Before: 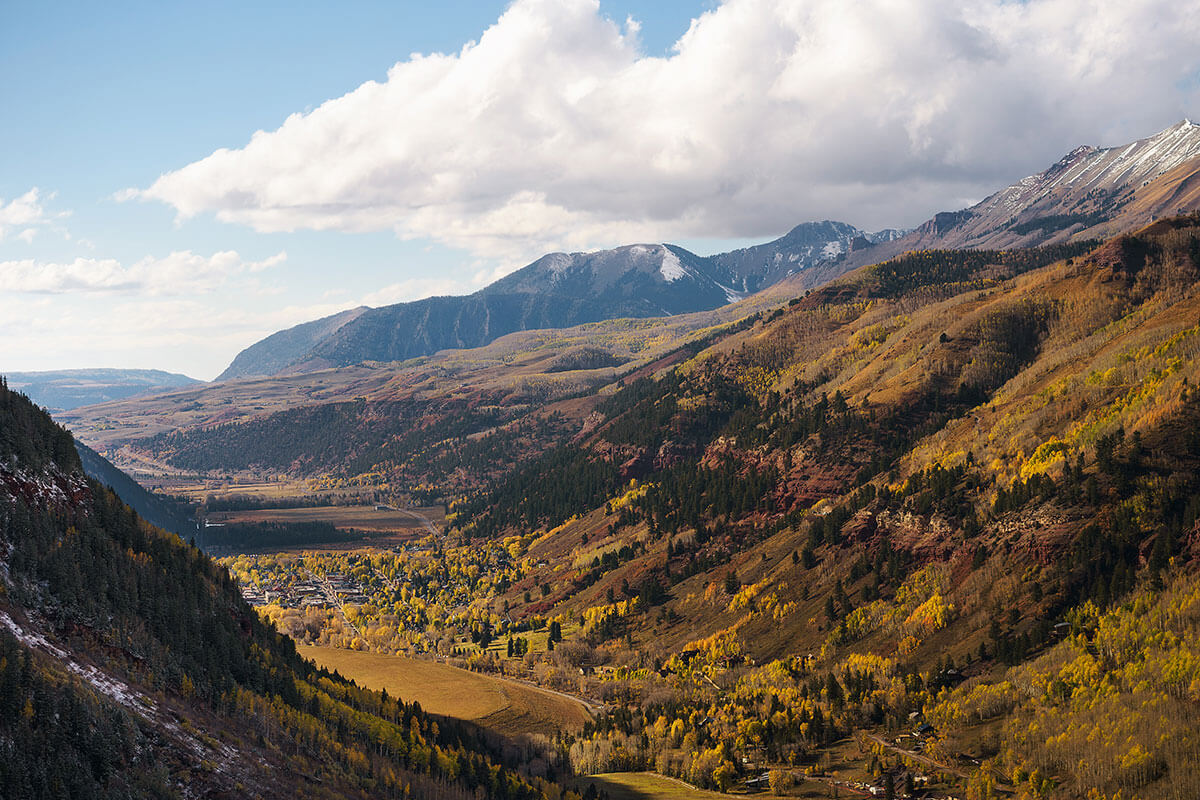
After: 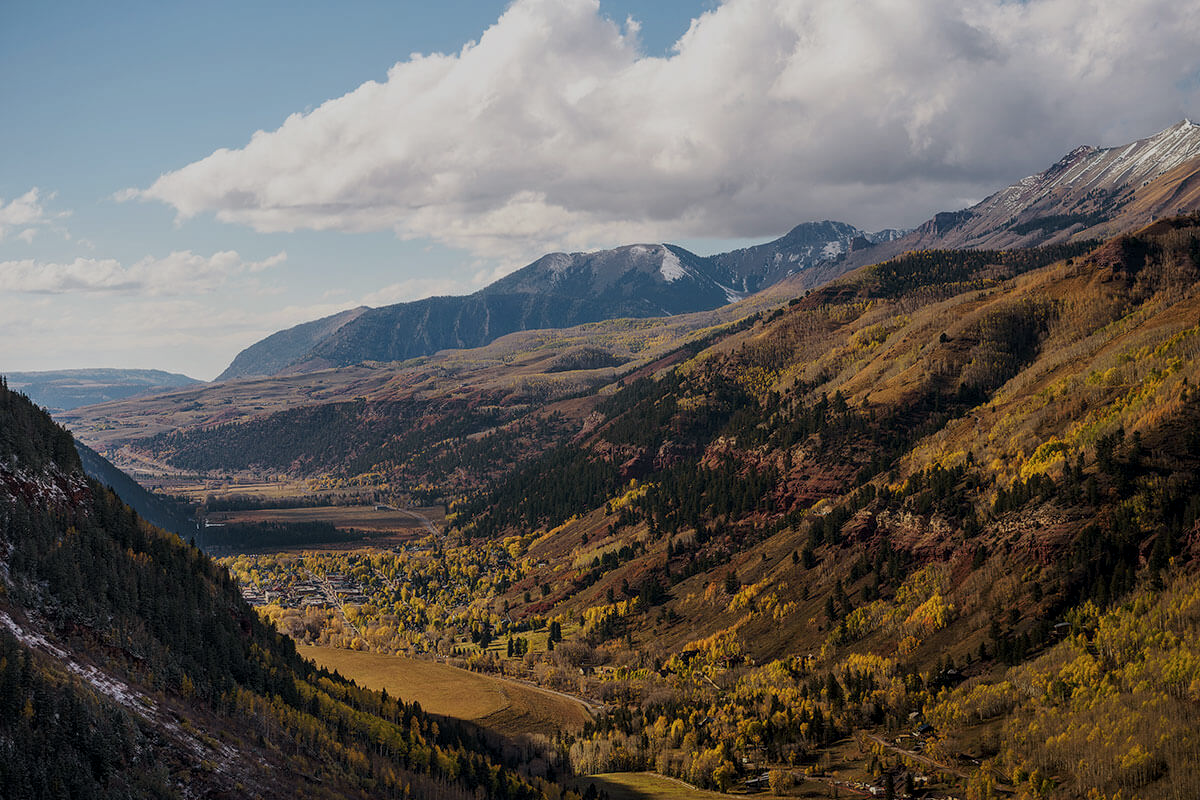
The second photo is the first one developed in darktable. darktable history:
exposure: black level correction 0, exposure -0.721 EV, compensate highlight preservation false
local contrast: on, module defaults
